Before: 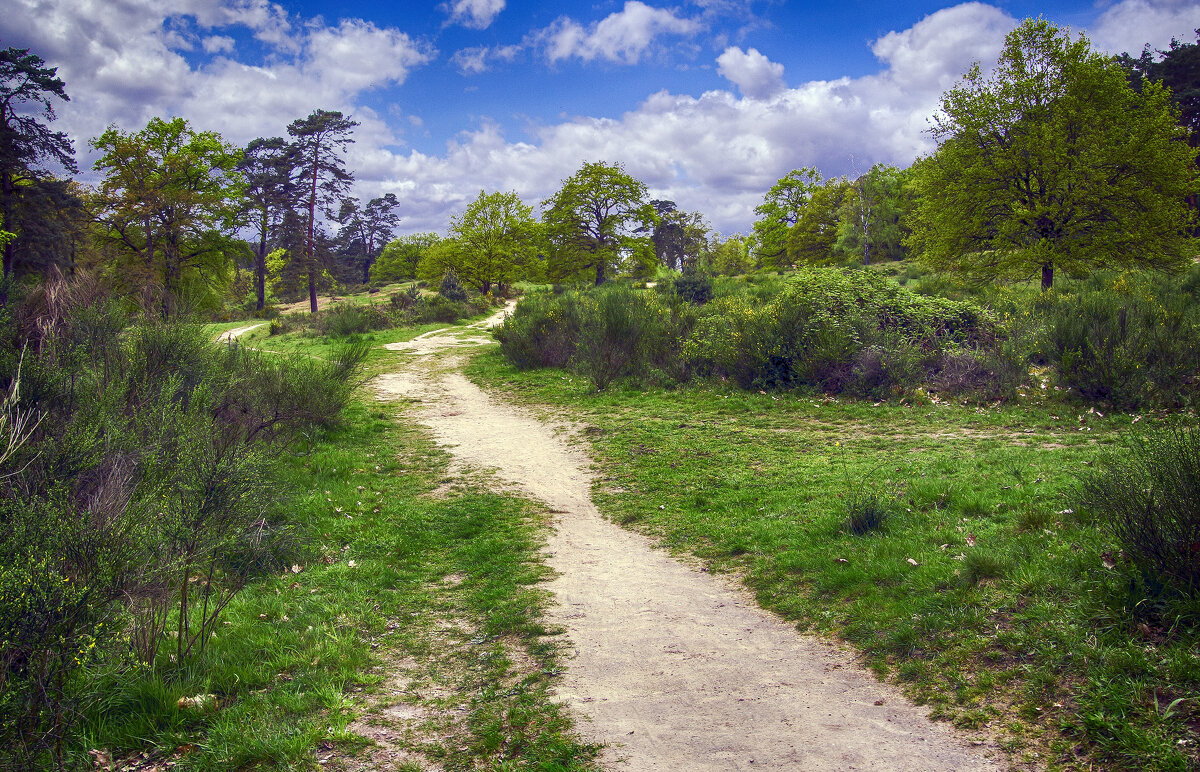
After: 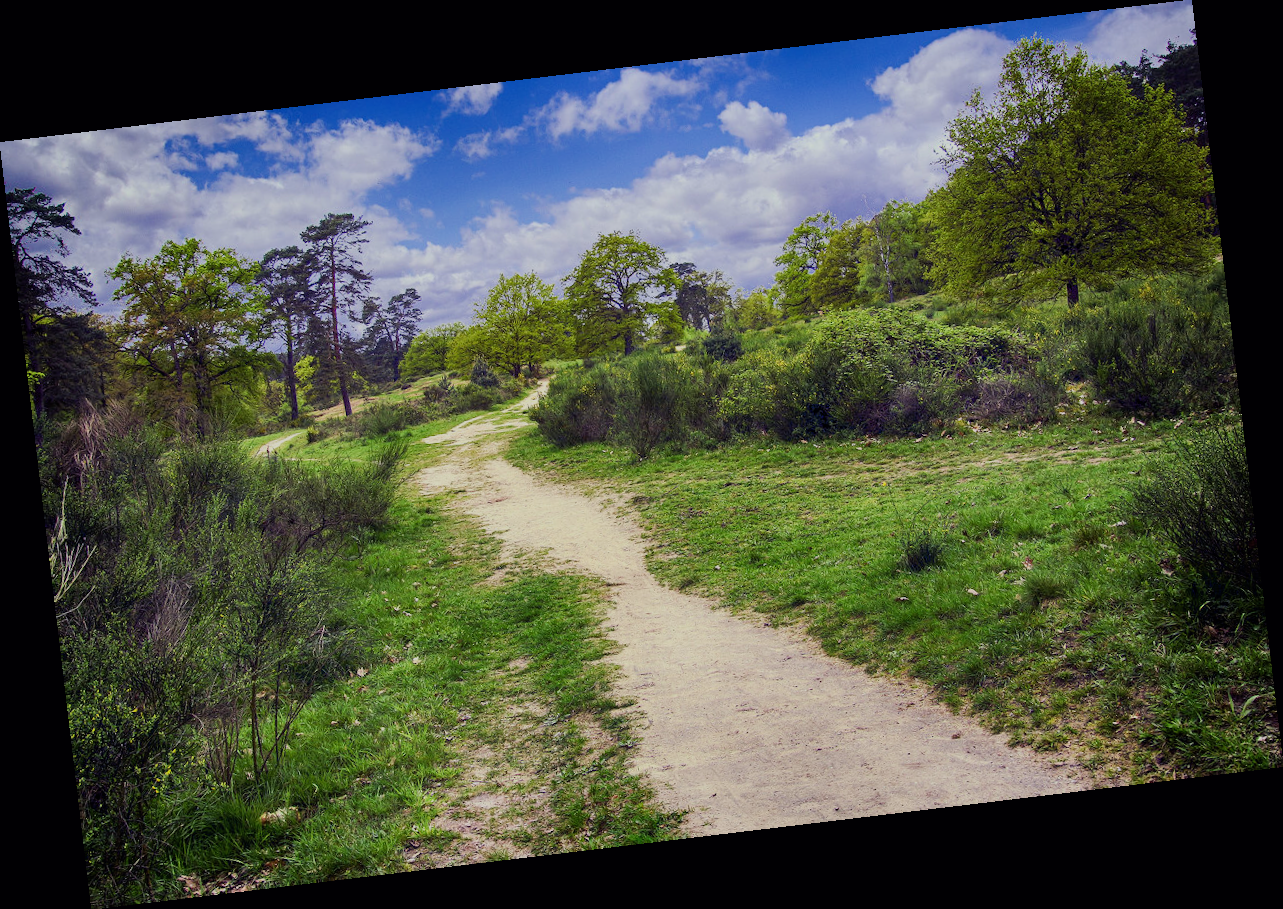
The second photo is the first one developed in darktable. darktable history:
rotate and perspective: rotation -6.83°, automatic cropping off
filmic rgb: black relative exposure -7.48 EV, white relative exposure 4.83 EV, hardness 3.4, color science v6 (2022)
